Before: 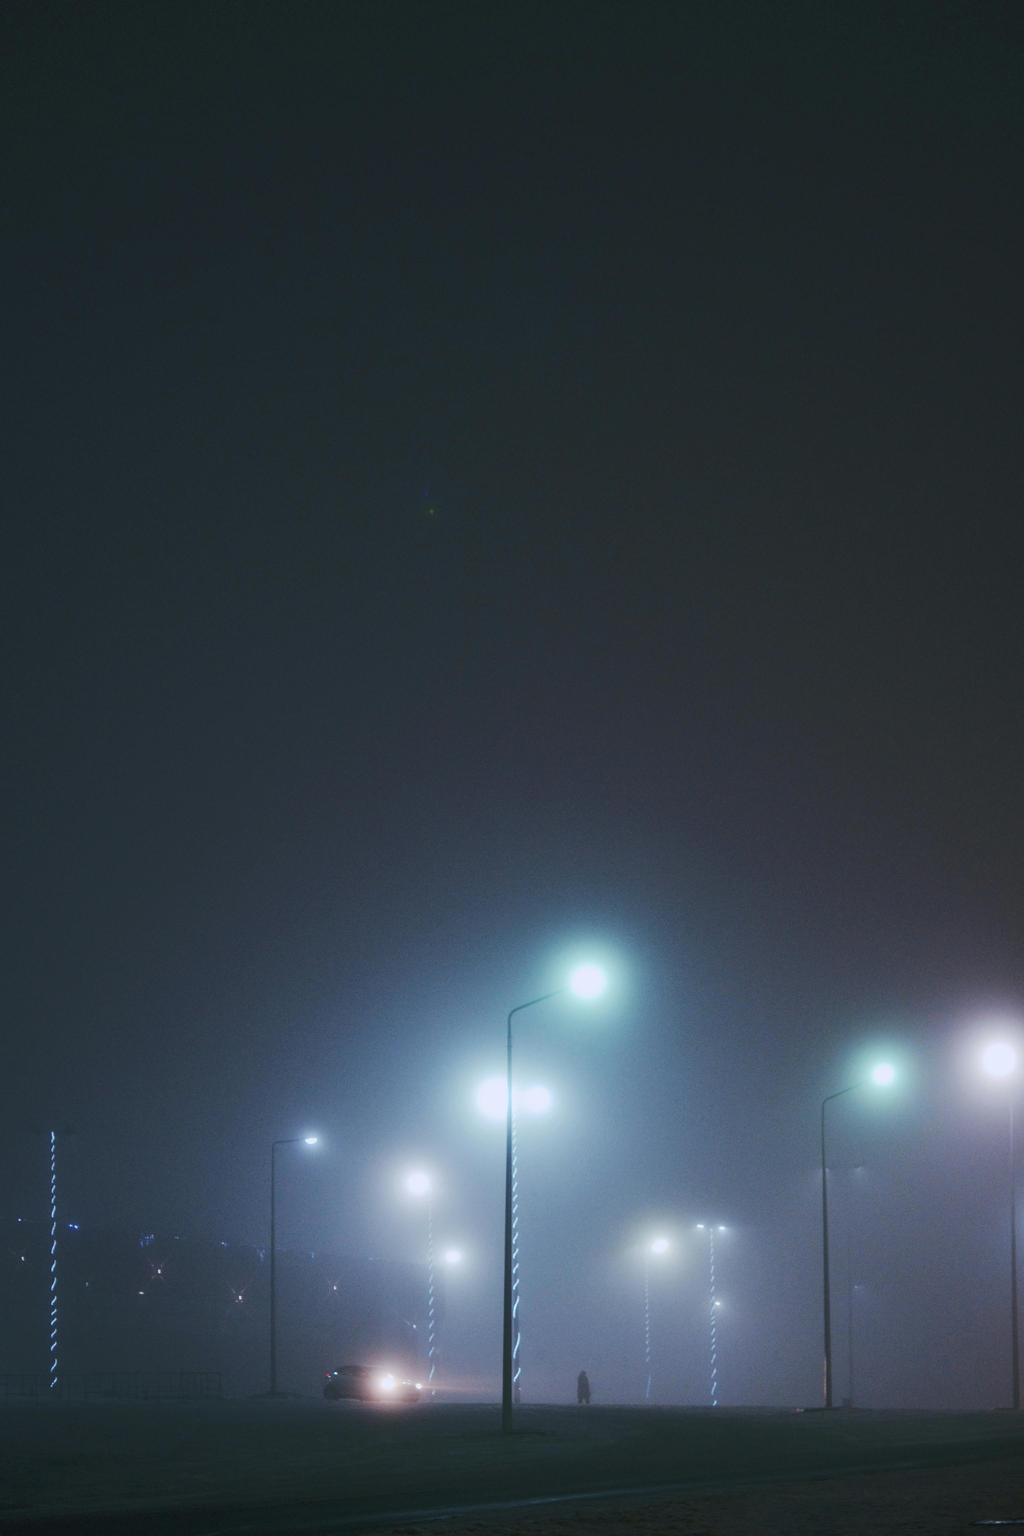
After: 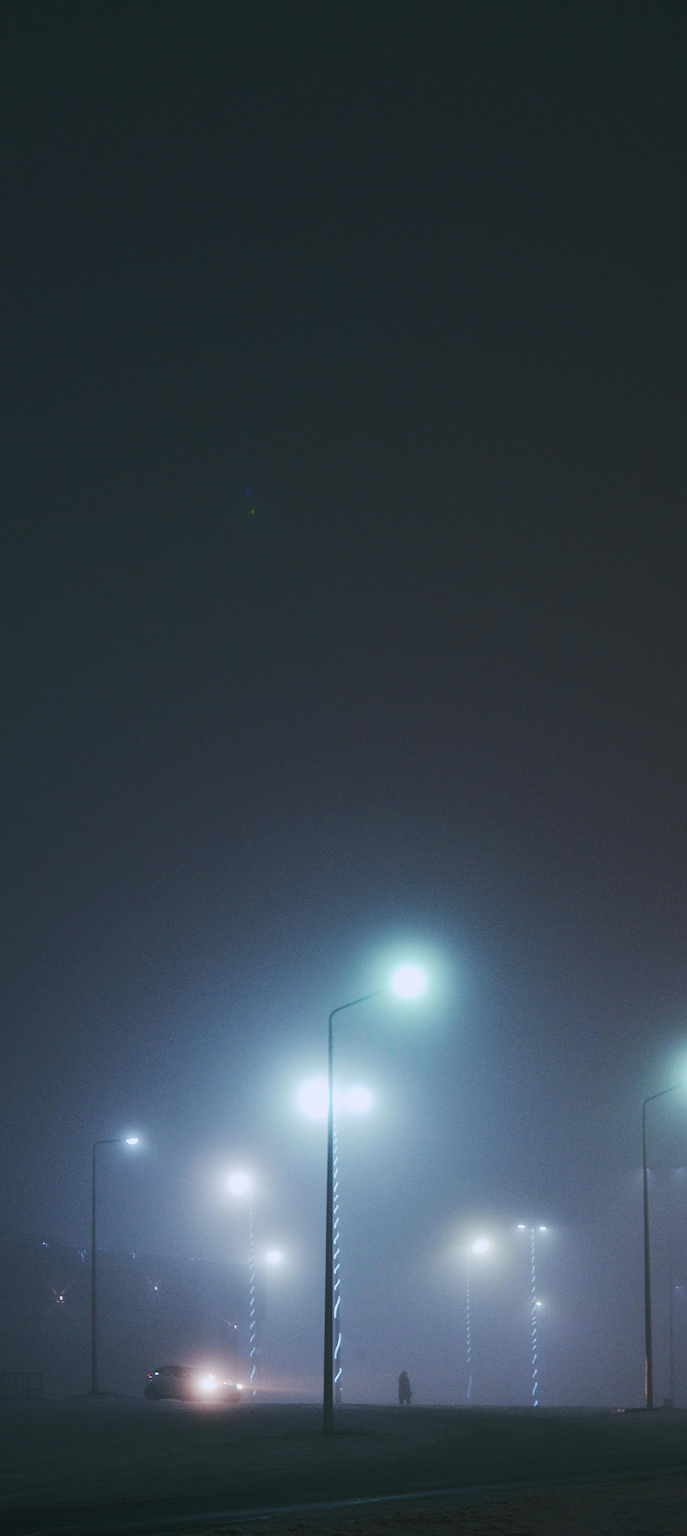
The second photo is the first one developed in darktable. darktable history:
sharpen: on, module defaults
crop and rotate: left 17.541%, right 15.272%
